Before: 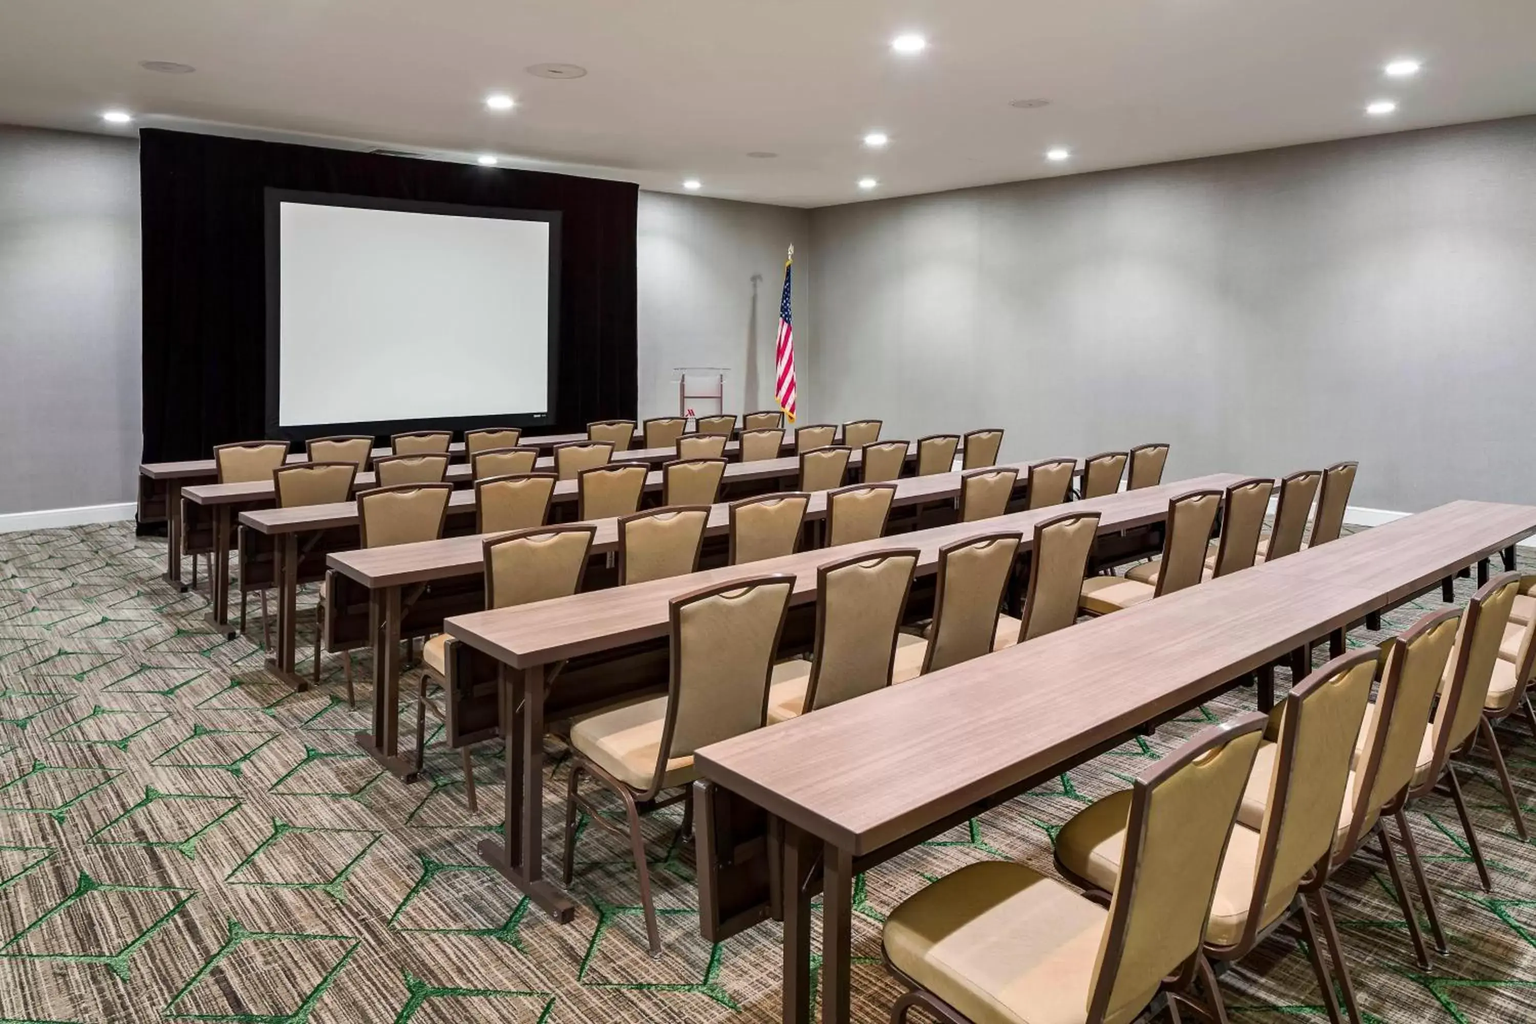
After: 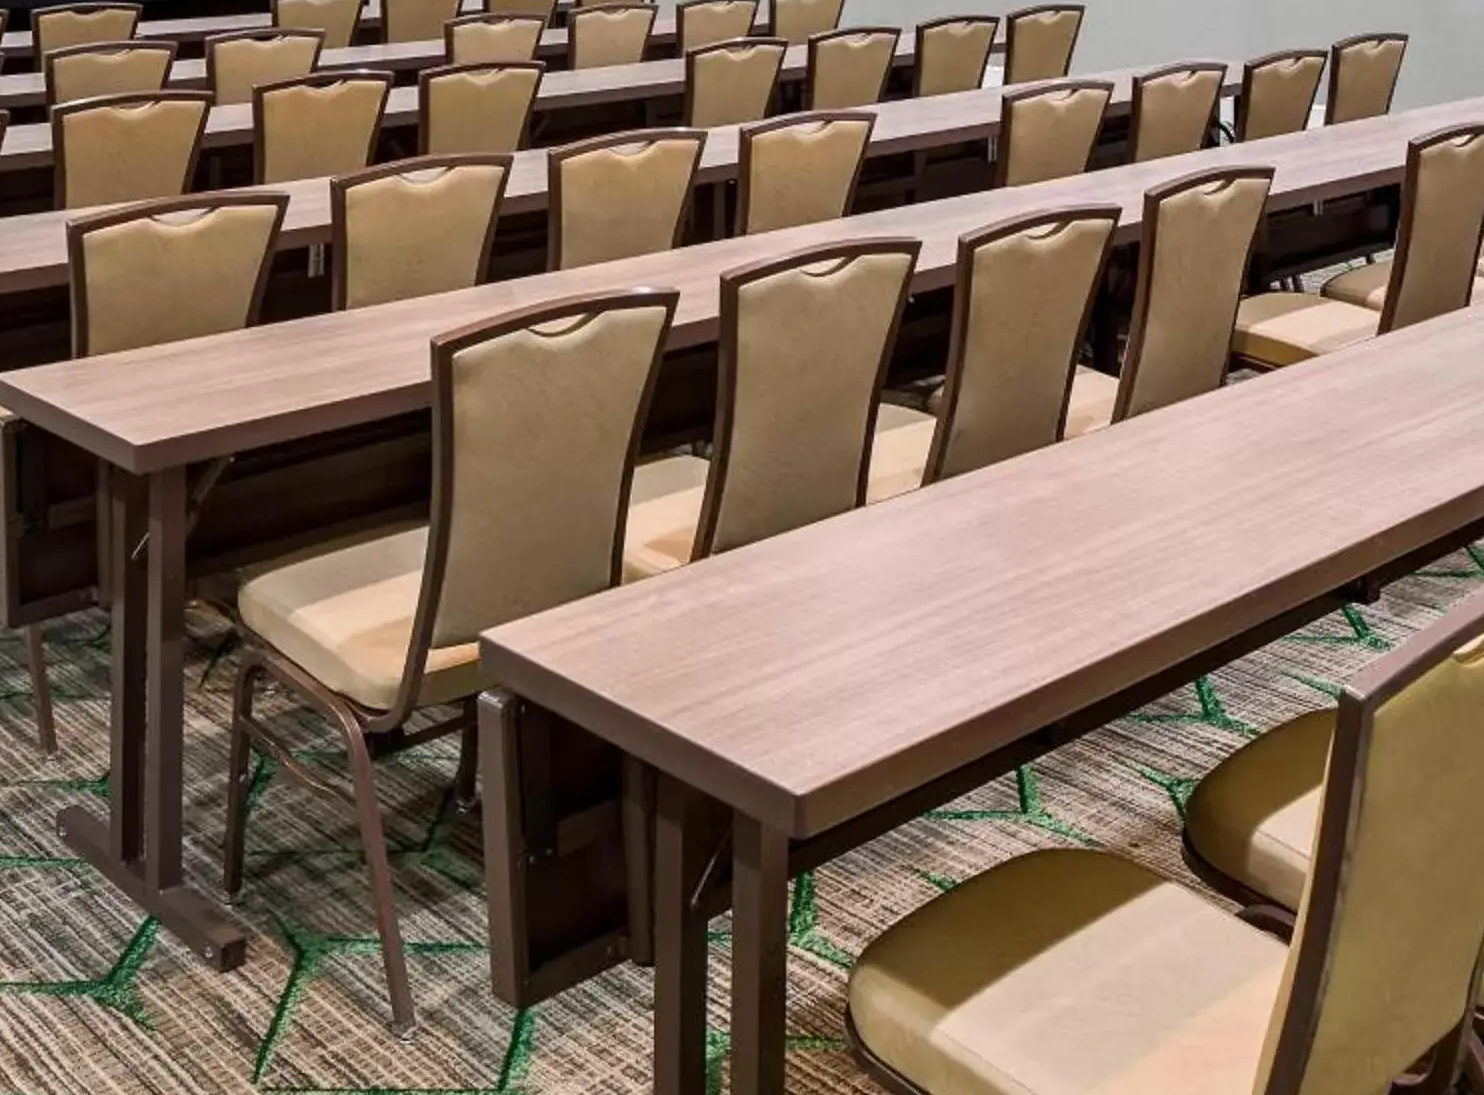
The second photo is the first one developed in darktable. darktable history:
crop: left 29.201%, top 41.7%, right 20.948%, bottom 3.505%
